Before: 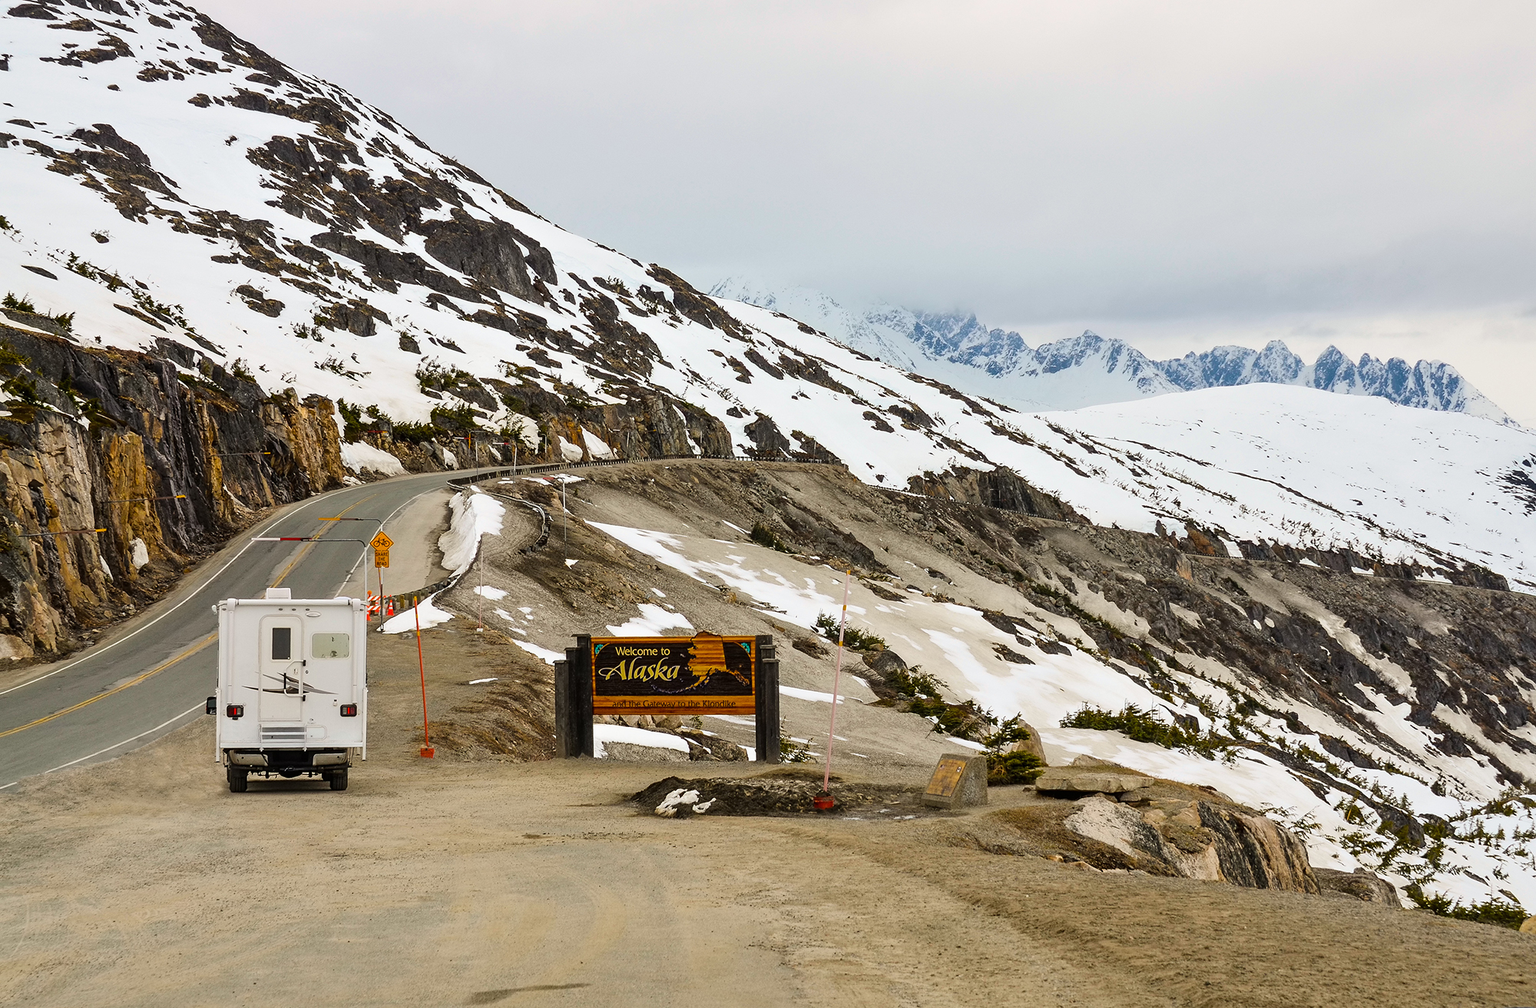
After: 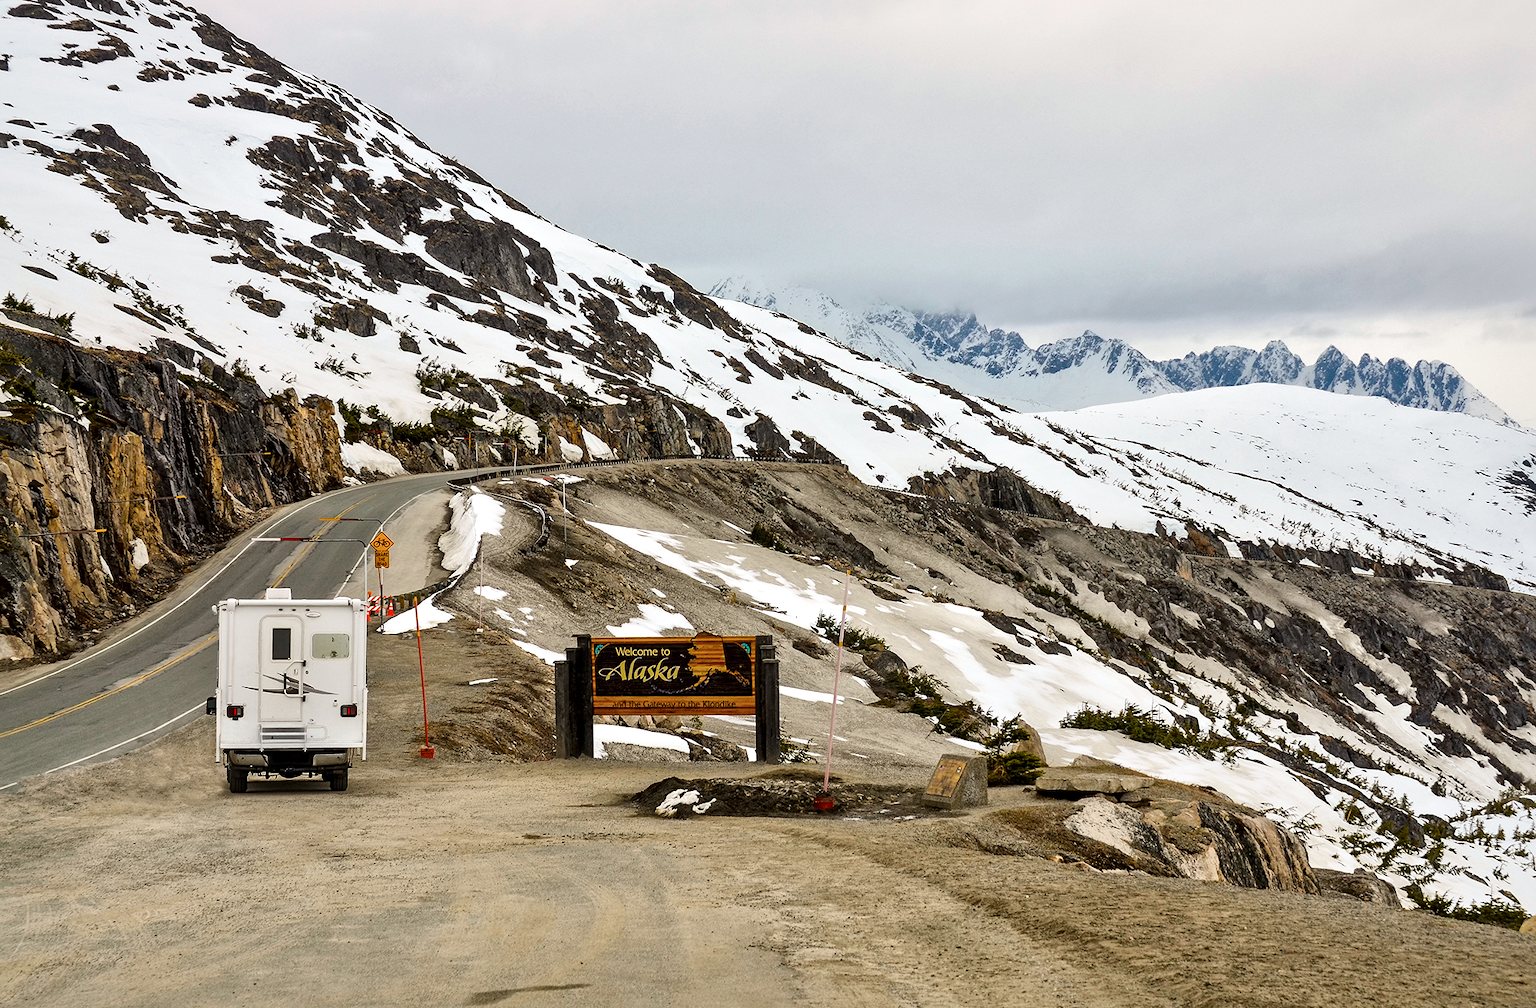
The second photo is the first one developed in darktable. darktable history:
local contrast: mode bilateral grid, contrast 19, coarseness 51, detail 178%, midtone range 0.2
contrast brightness saturation: saturation -0.055
